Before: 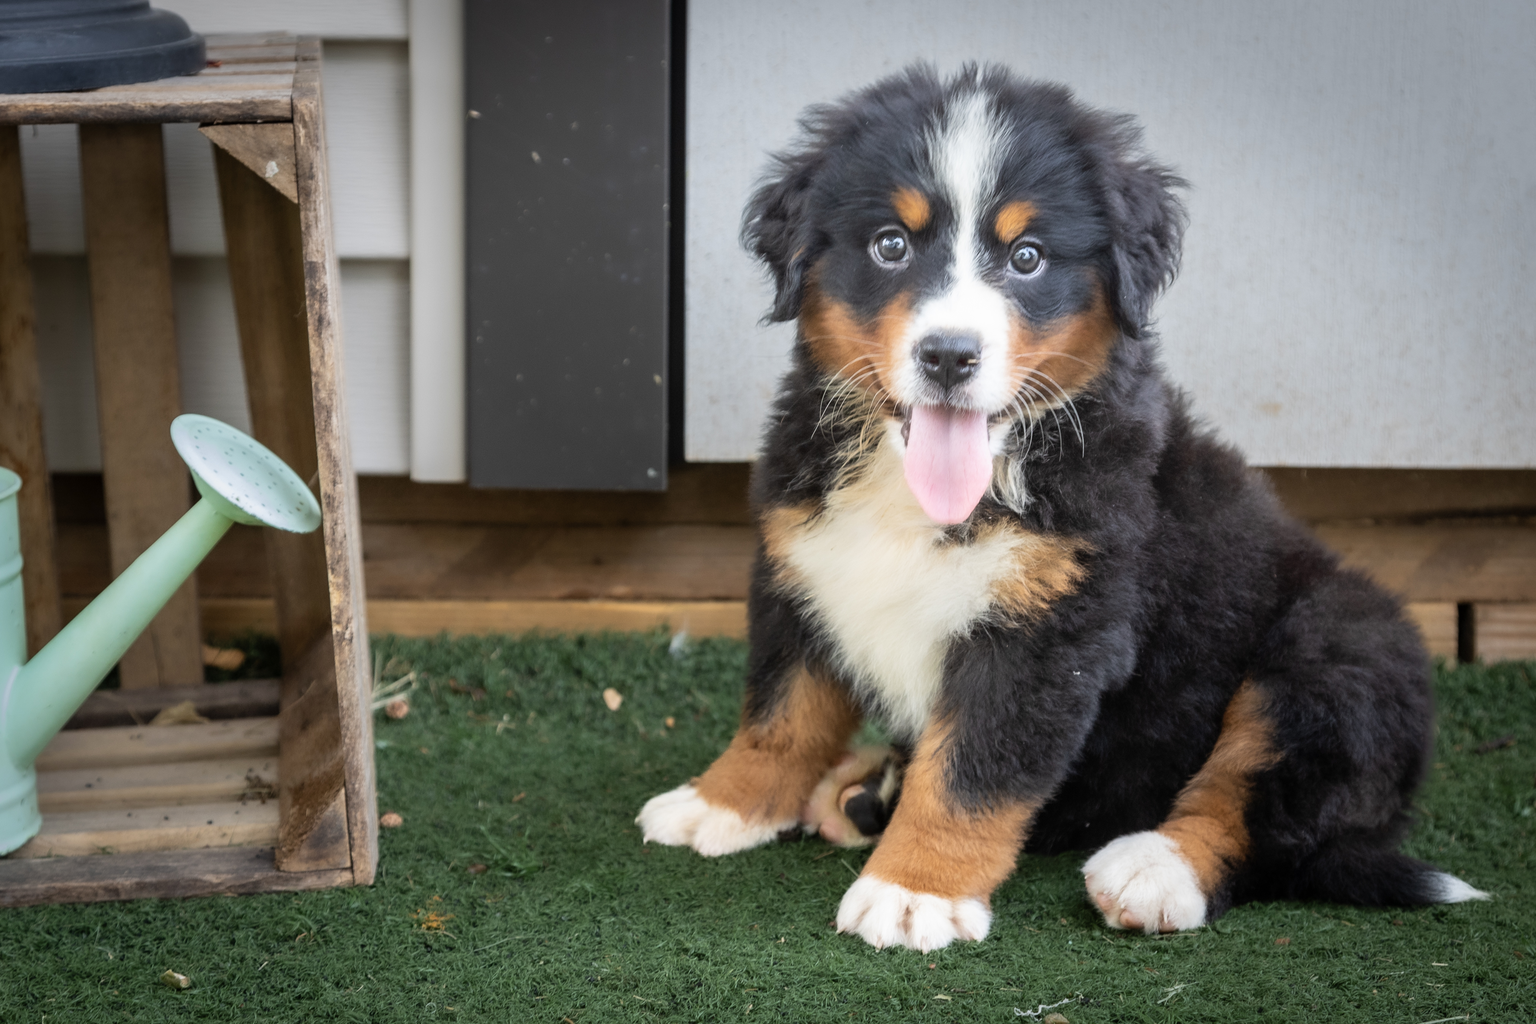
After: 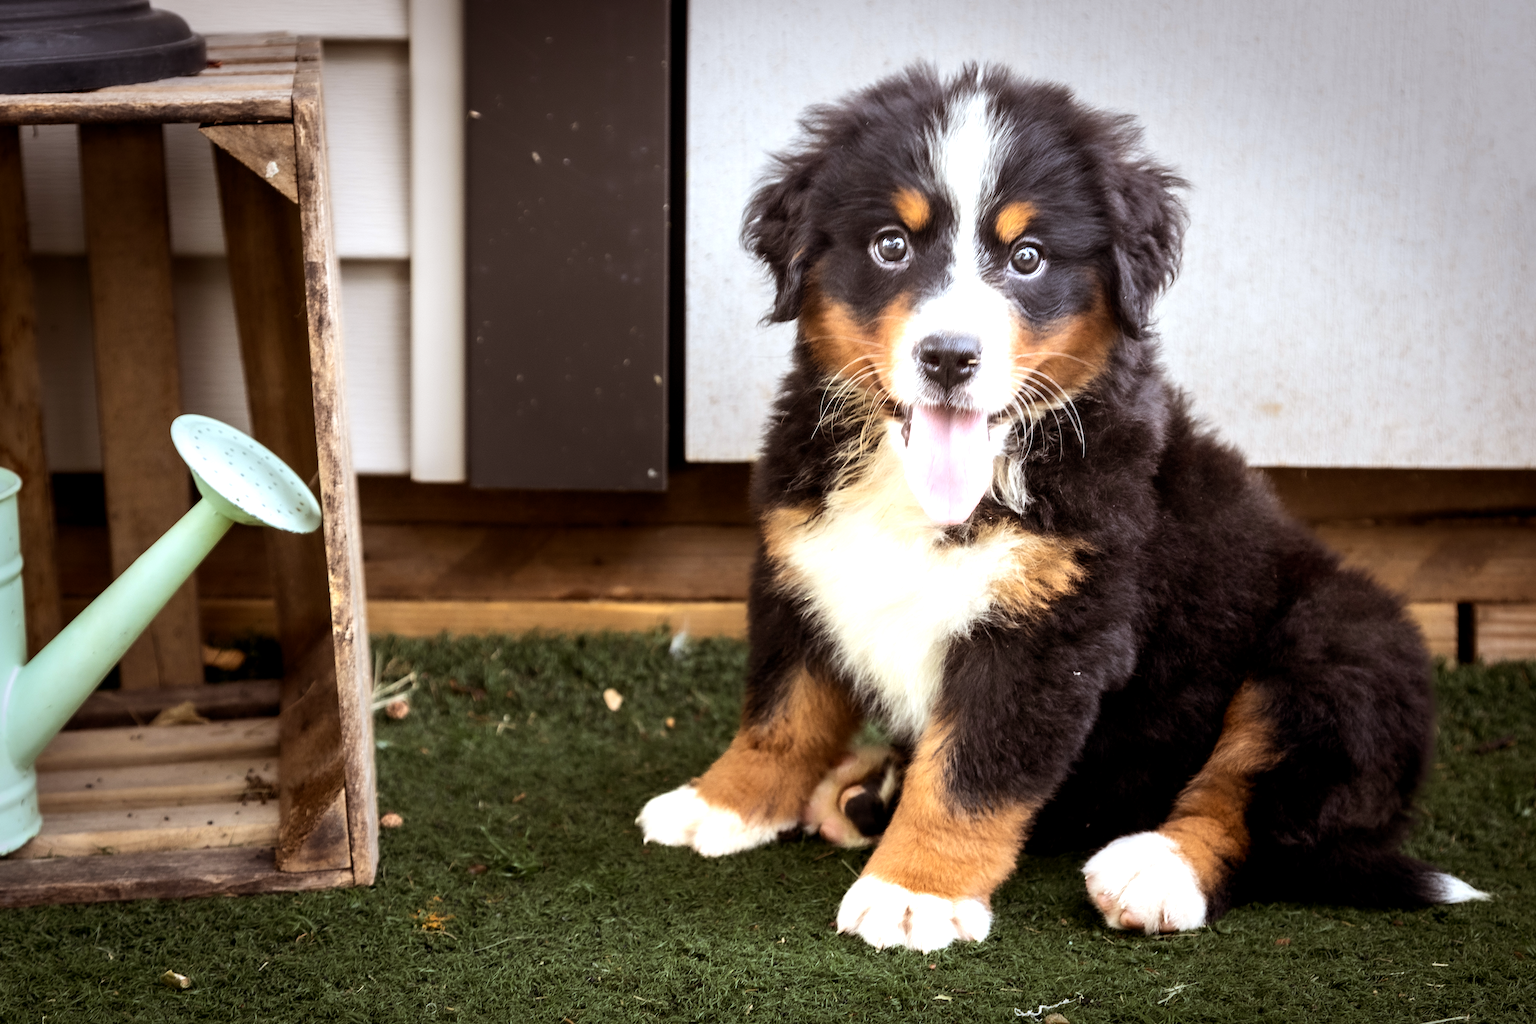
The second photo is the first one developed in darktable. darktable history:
white balance: emerald 1
rgb levels: mode RGB, independent channels, levels [[0, 0.5, 1], [0, 0.521, 1], [0, 0.536, 1]]
exposure: black level correction 0.005, exposure 0.001 EV, compensate highlight preservation false
tone equalizer: -8 EV -0.75 EV, -7 EV -0.7 EV, -6 EV -0.6 EV, -5 EV -0.4 EV, -3 EV 0.4 EV, -2 EV 0.6 EV, -1 EV 0.7 EV, +0 EV 0.75 EV, edges refinement/feathering 500, mask exposure compensation -1.57 EV, preserve details no
